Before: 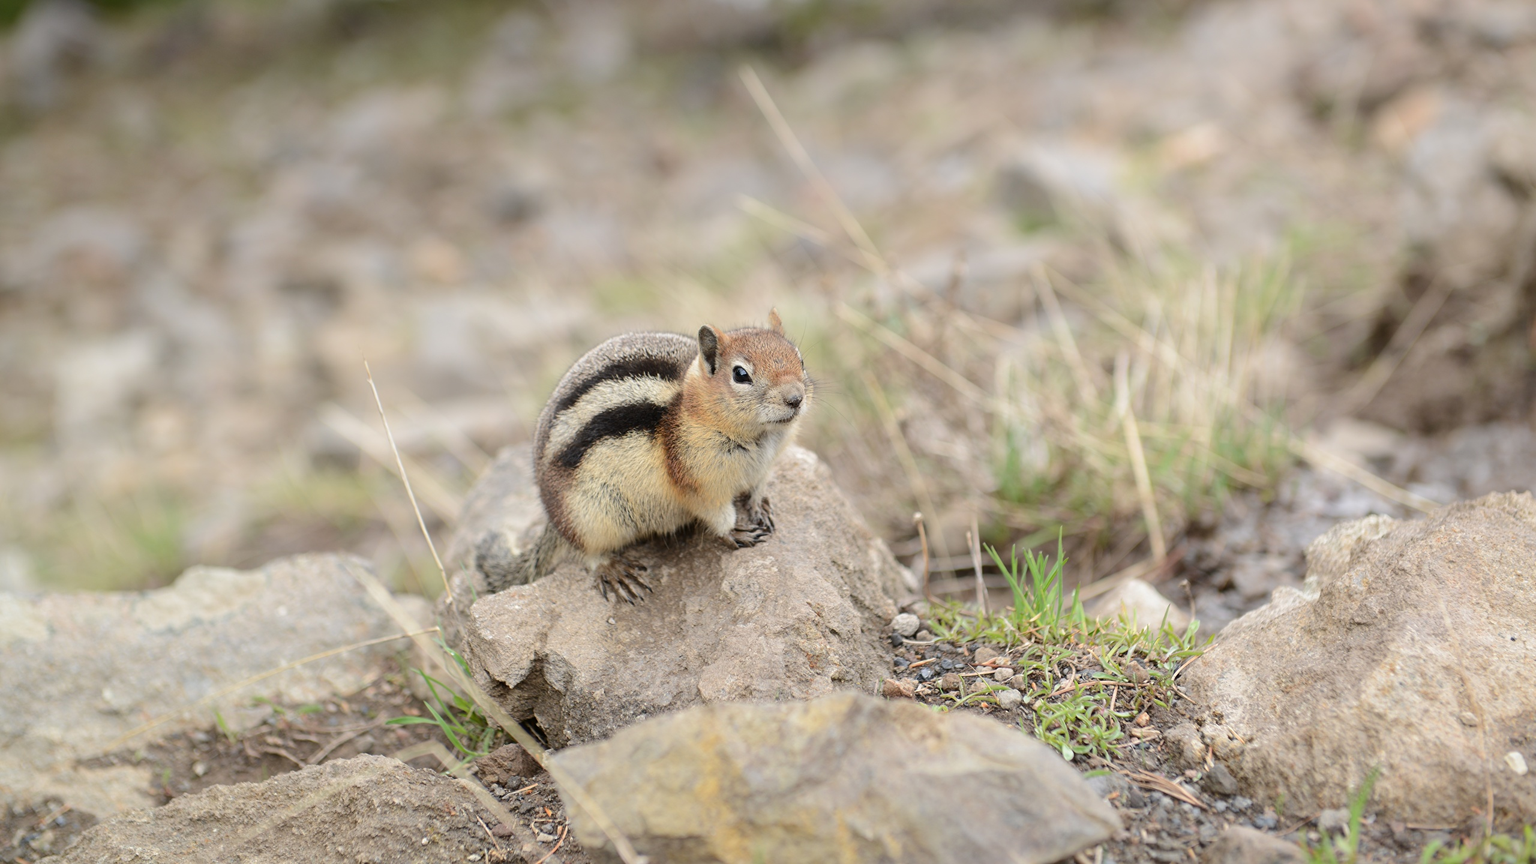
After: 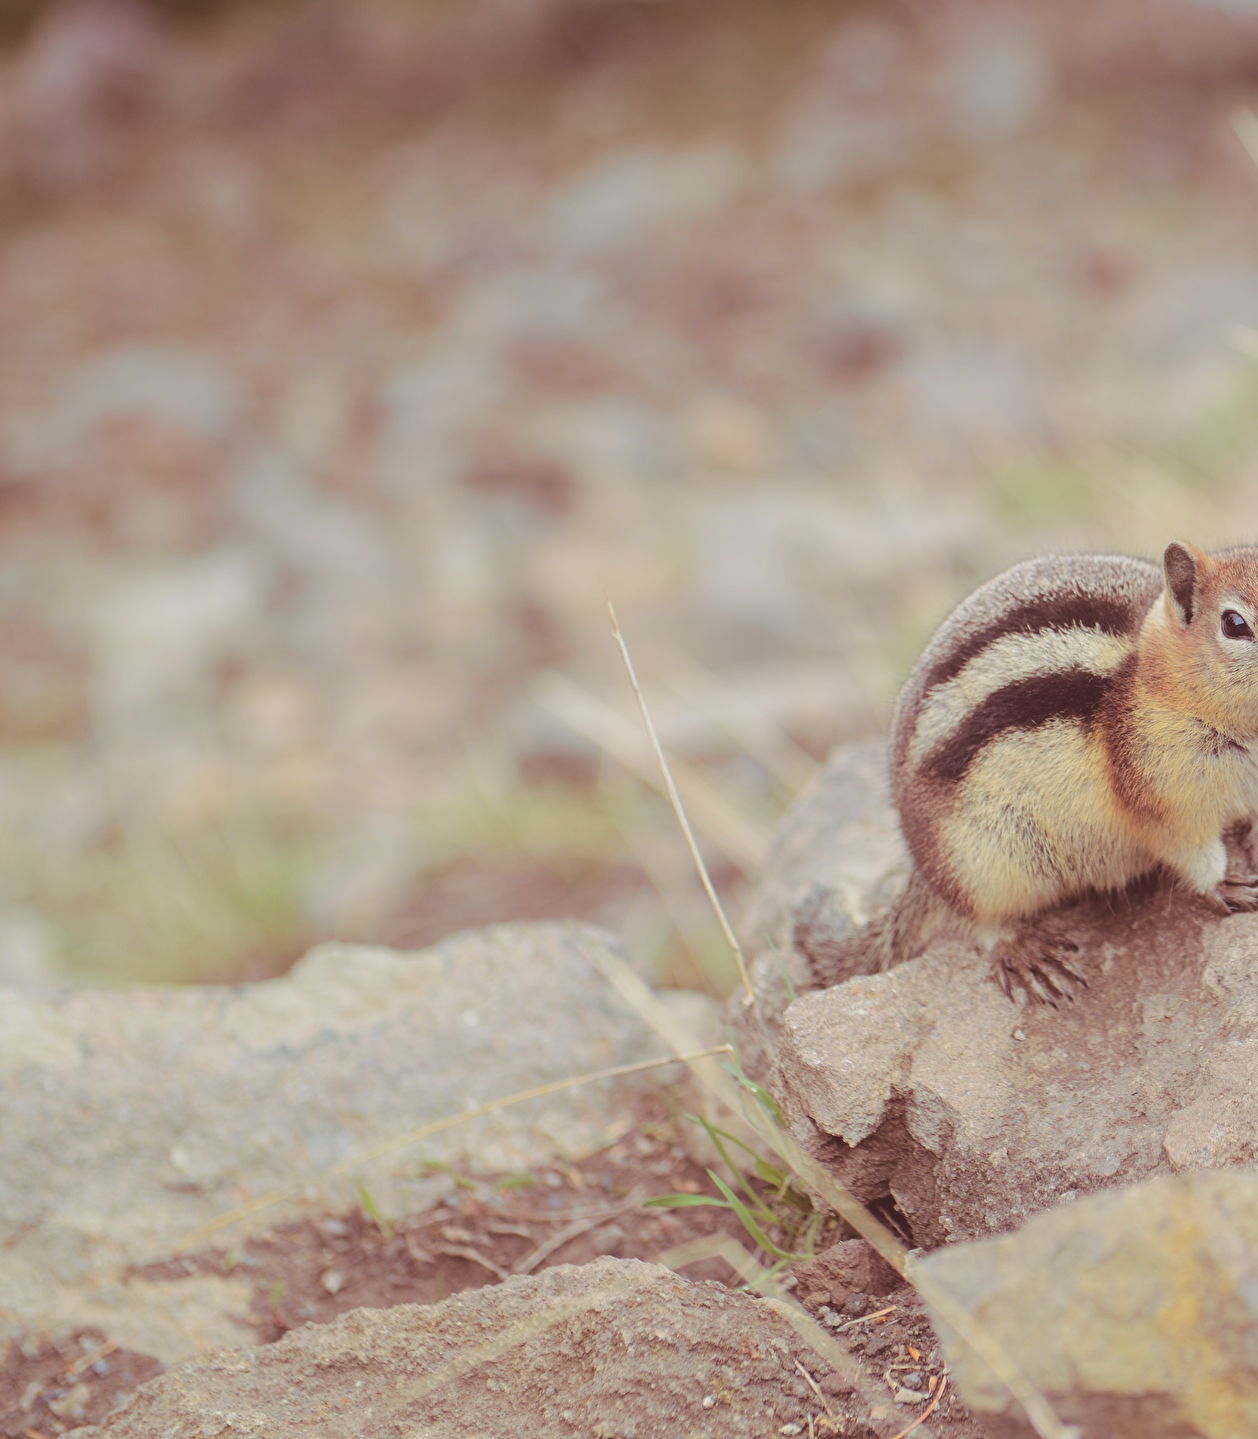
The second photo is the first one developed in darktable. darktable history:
crop and rotate: left 0%, top 0%, right 50.845%
tone curve: curves: ch0 [(0, 0.172) (1, 0.91)], color space Lab, independent channels, preserve colors none
split-toning: on, module defaults
